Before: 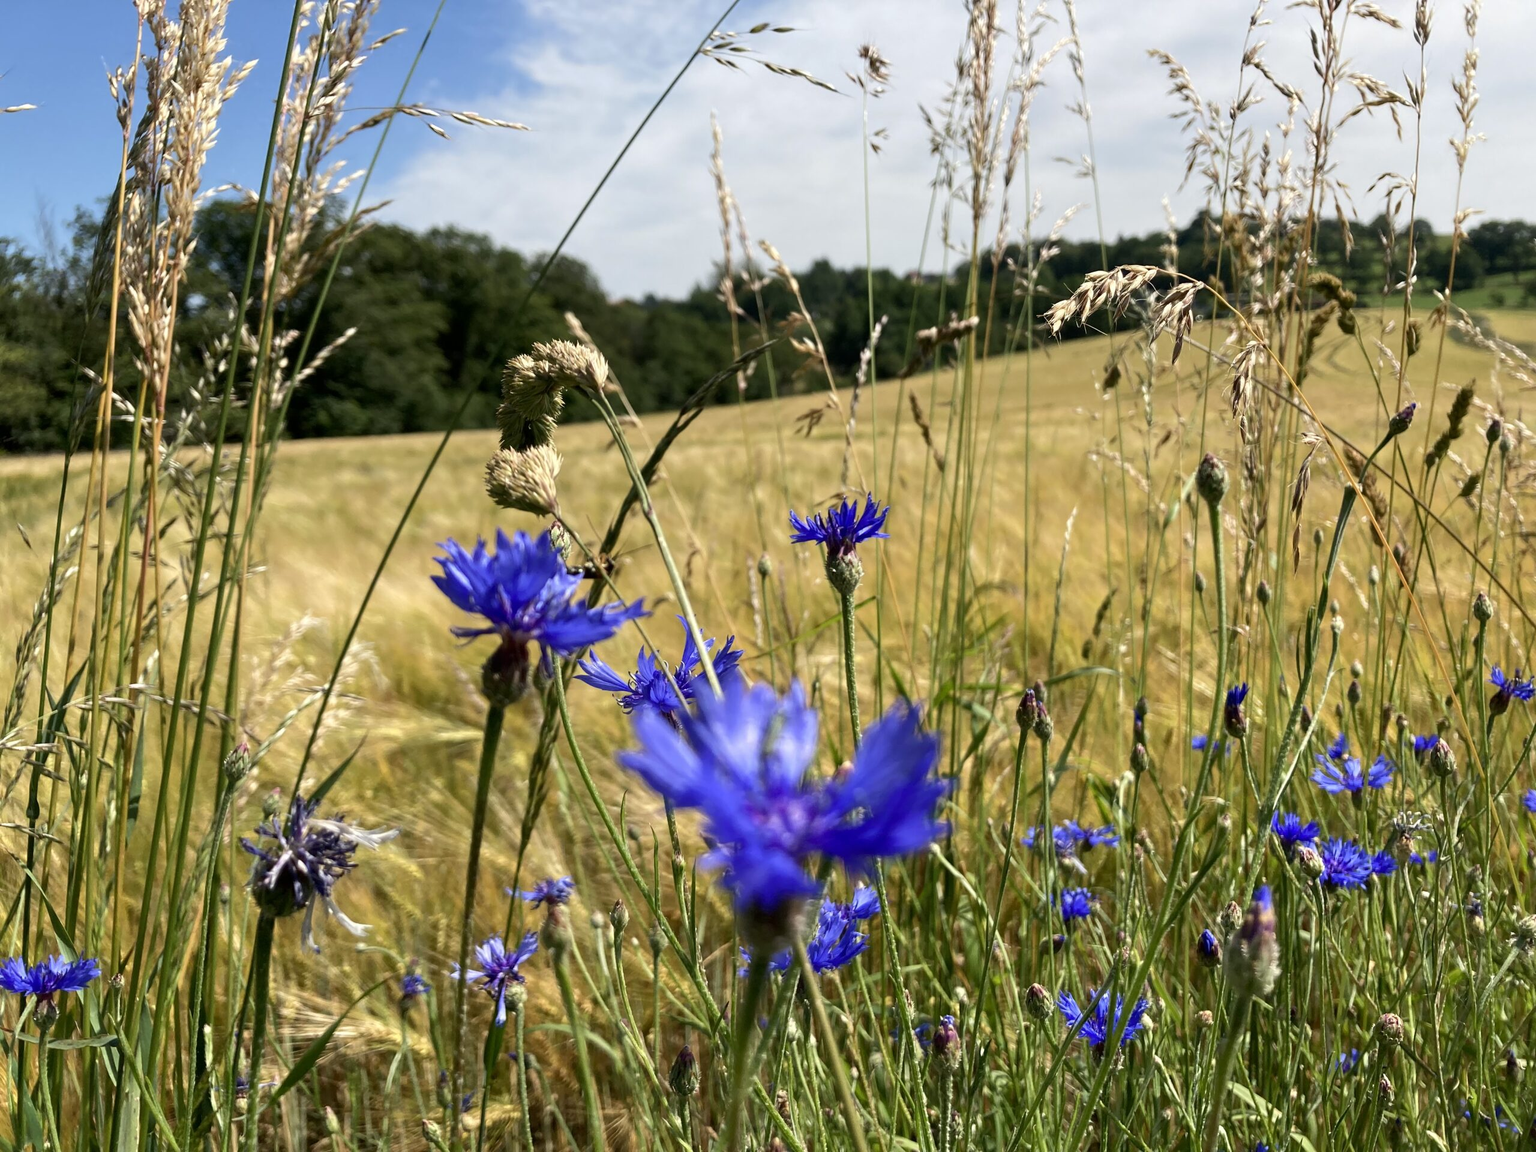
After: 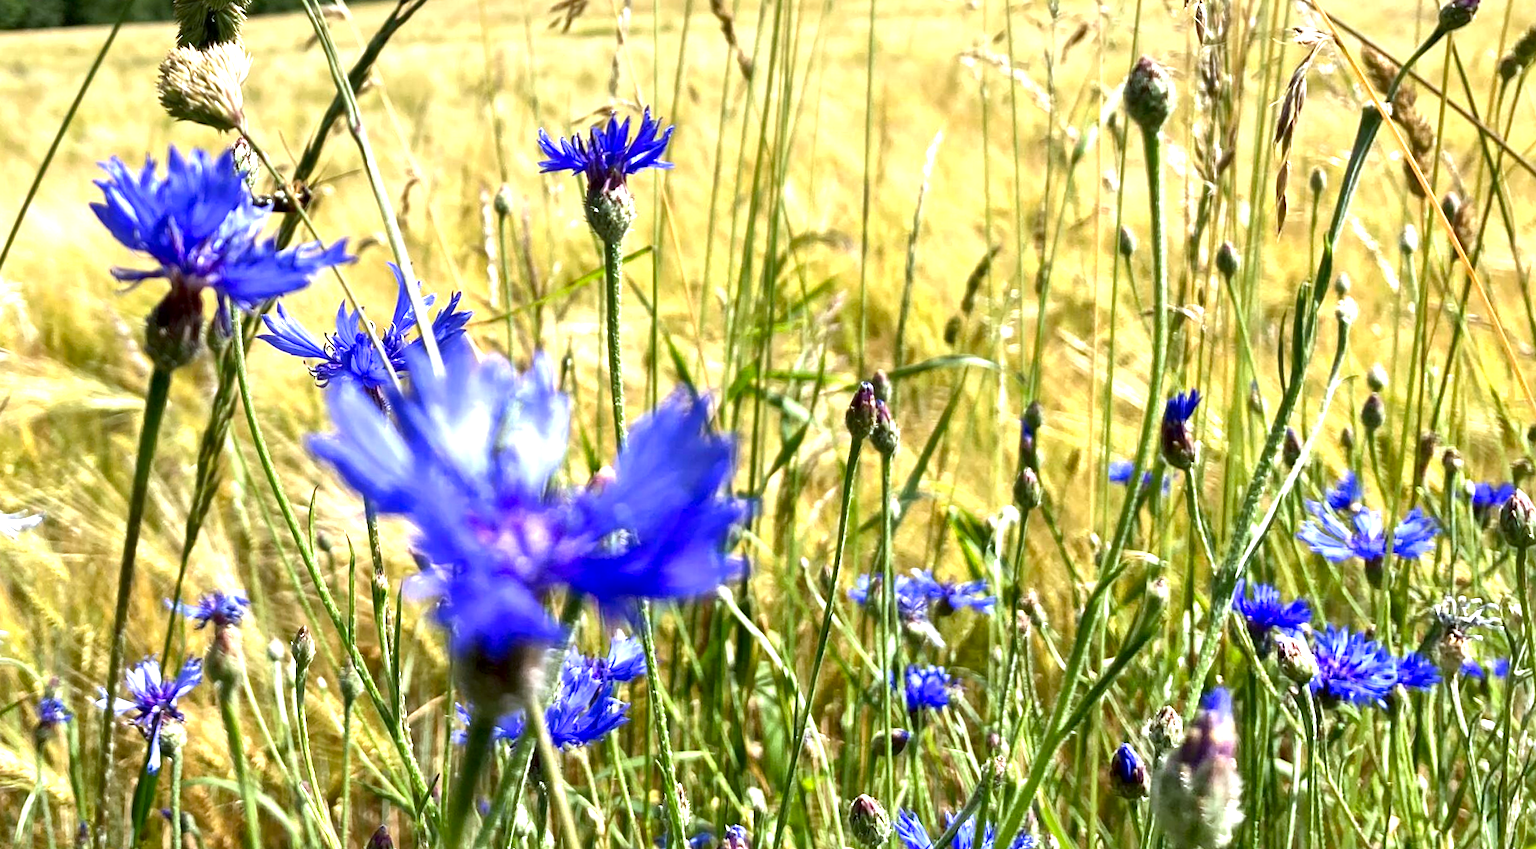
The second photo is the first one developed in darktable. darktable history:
rotate and perspective: rotation 1.69°, lens shift (vertical) -0.023, lens shift (horizontal) -0.291, crop left 0.025, crop right 0.988, crop top 0.092, crop bottom 0.842
crop and rotate: left 17.299%, top 35.115%, right 7.015%, bottom 1.024%
white balance: red 0.954, blue 1.079
local contrast: mode bilateral grid, contrast 50, coarseness 50, detail 150%, midtone range 0.2
exposure: black level correction 0, exposure 1.198 EV, compensate exposure bias true, compensate highlight preservation false
